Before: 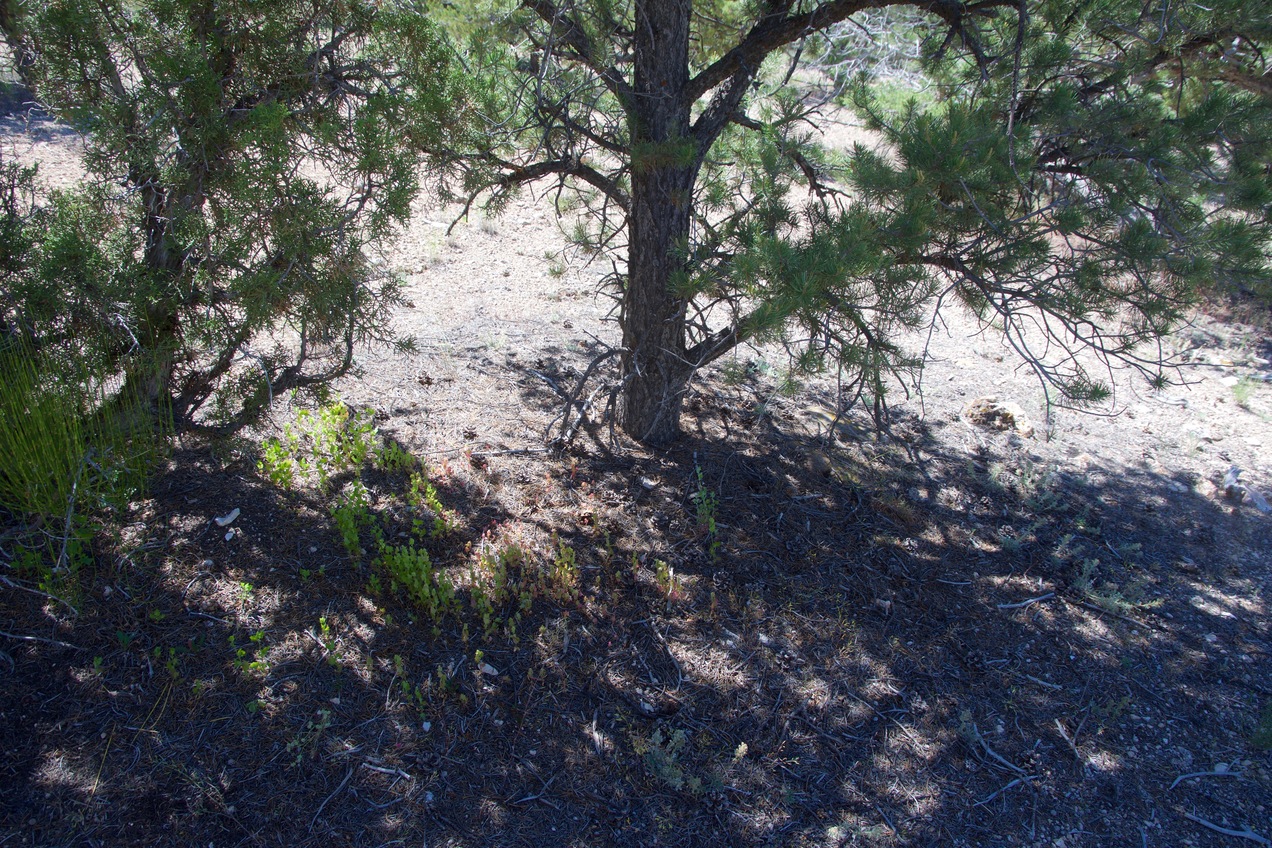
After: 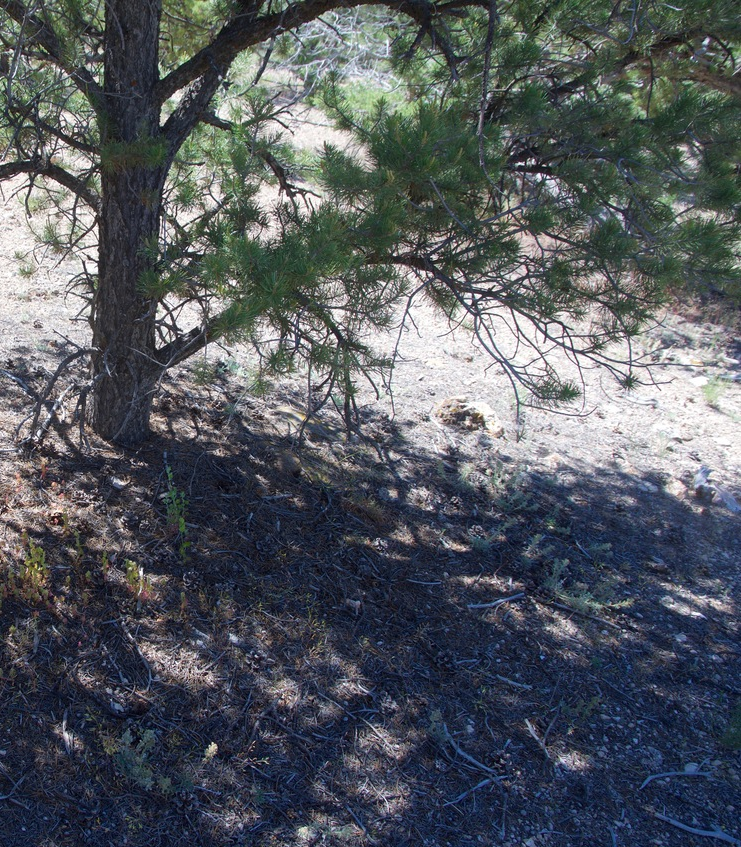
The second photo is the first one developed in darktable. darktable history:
crop: left 41.675%
